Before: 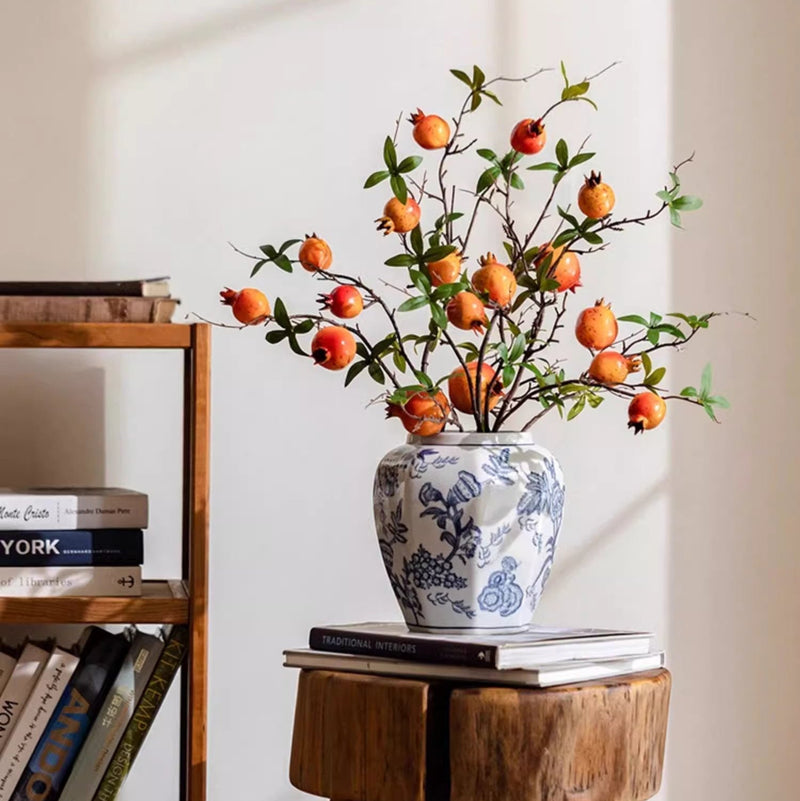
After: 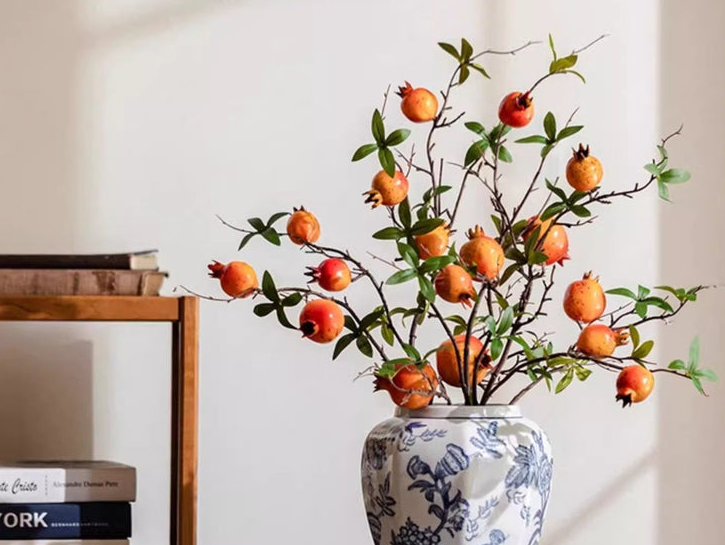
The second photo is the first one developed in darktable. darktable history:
crop: left 1.579%, top 3.417%, right 7.772%, bottom 28.468%
